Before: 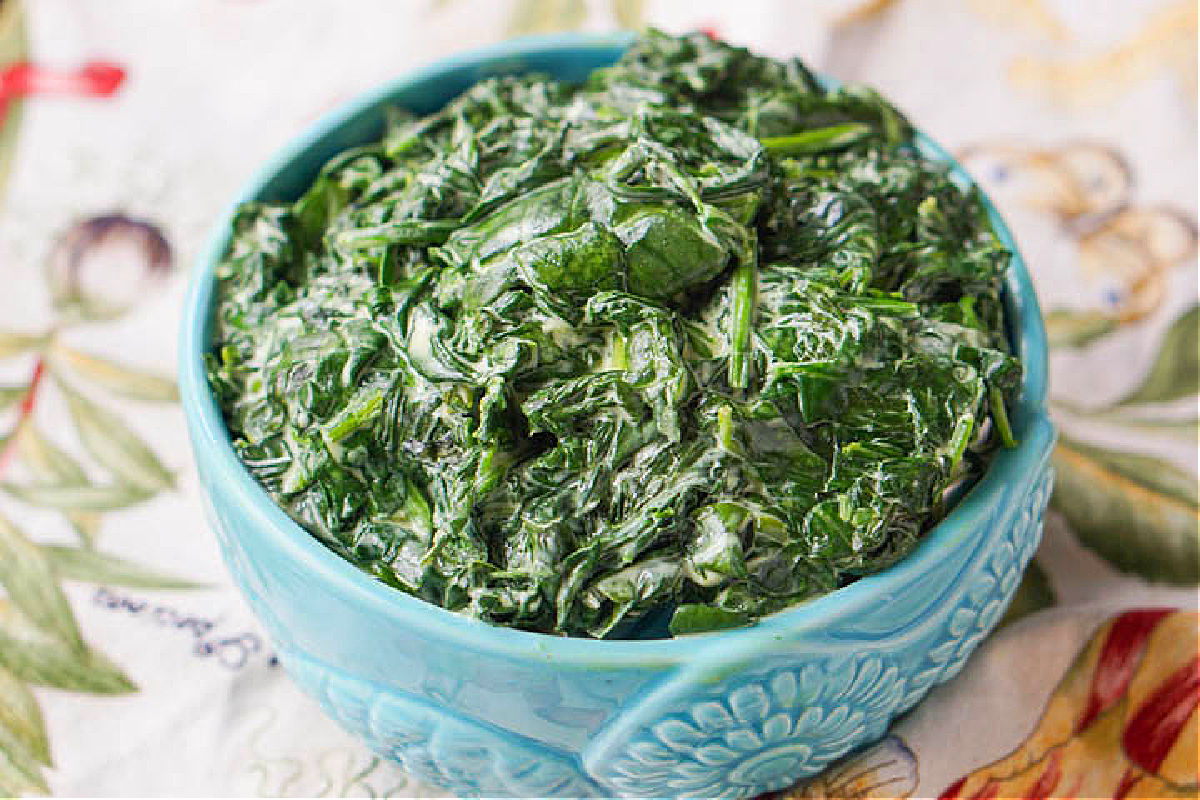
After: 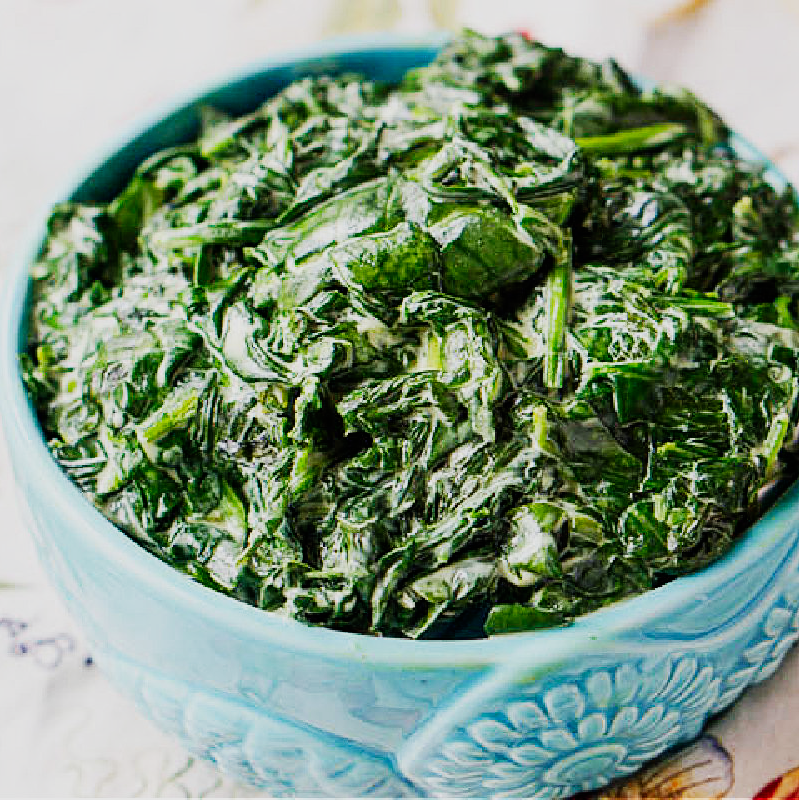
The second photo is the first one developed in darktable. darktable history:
crop: left 15.419%, right 17.914%
sigmoid: contrast 1.81, skew -0.21, preserve hue 0%, red attenuation 0.1, red rotation 0.035, green attenuation 0.1, green rotation -0.017, blue attenuation 0.15, blue rotation -0.052, base primaries Rec2020
